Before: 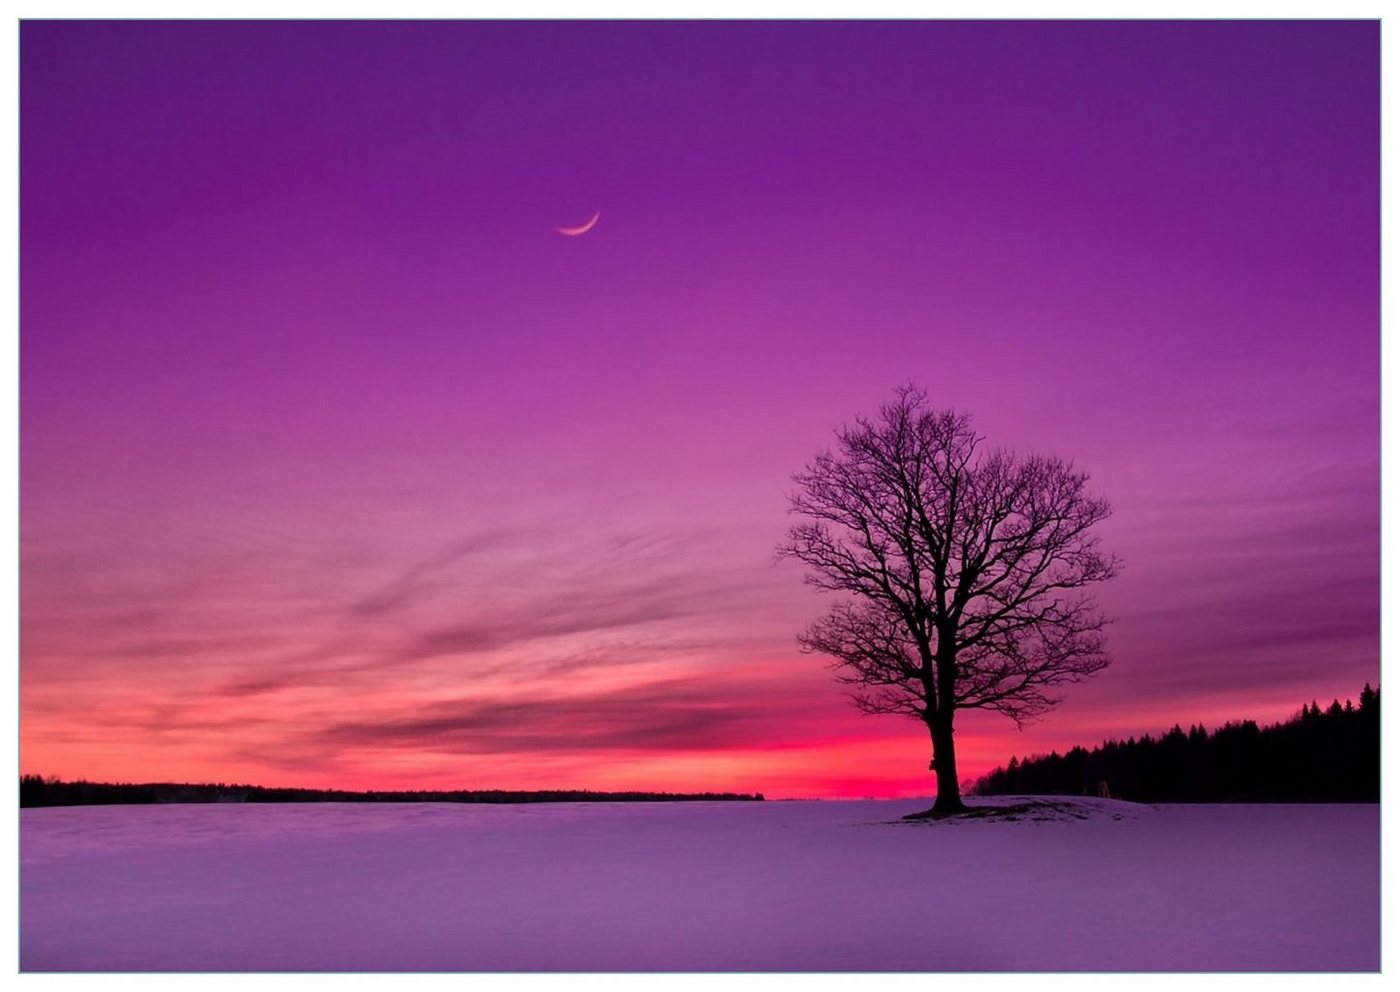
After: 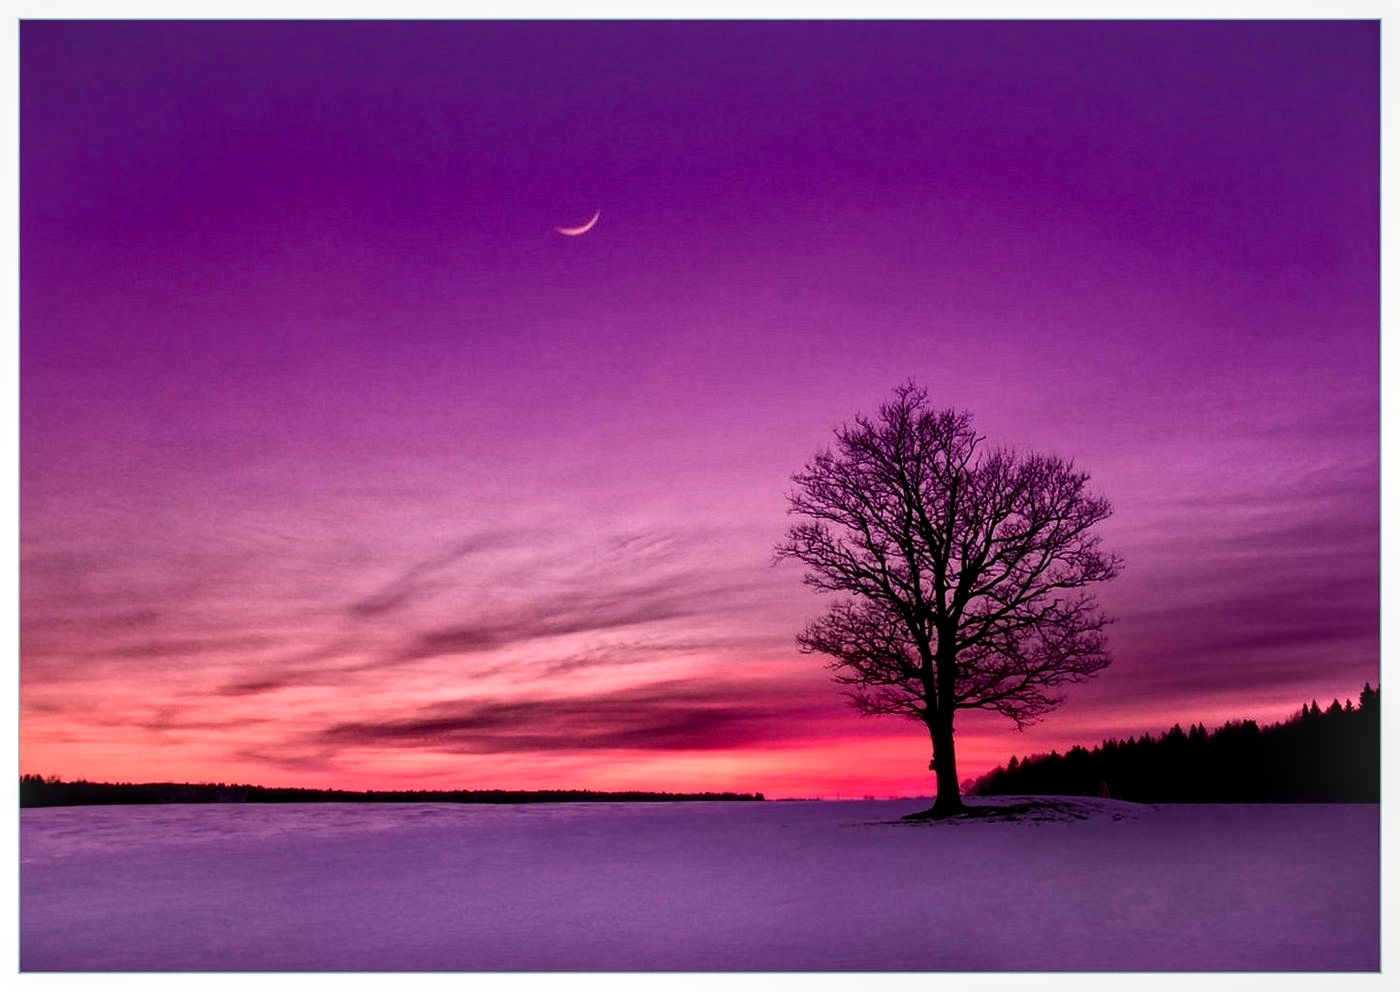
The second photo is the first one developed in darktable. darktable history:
contrast brightness saturation: contrast 0.28
local contrast: detail 130%
